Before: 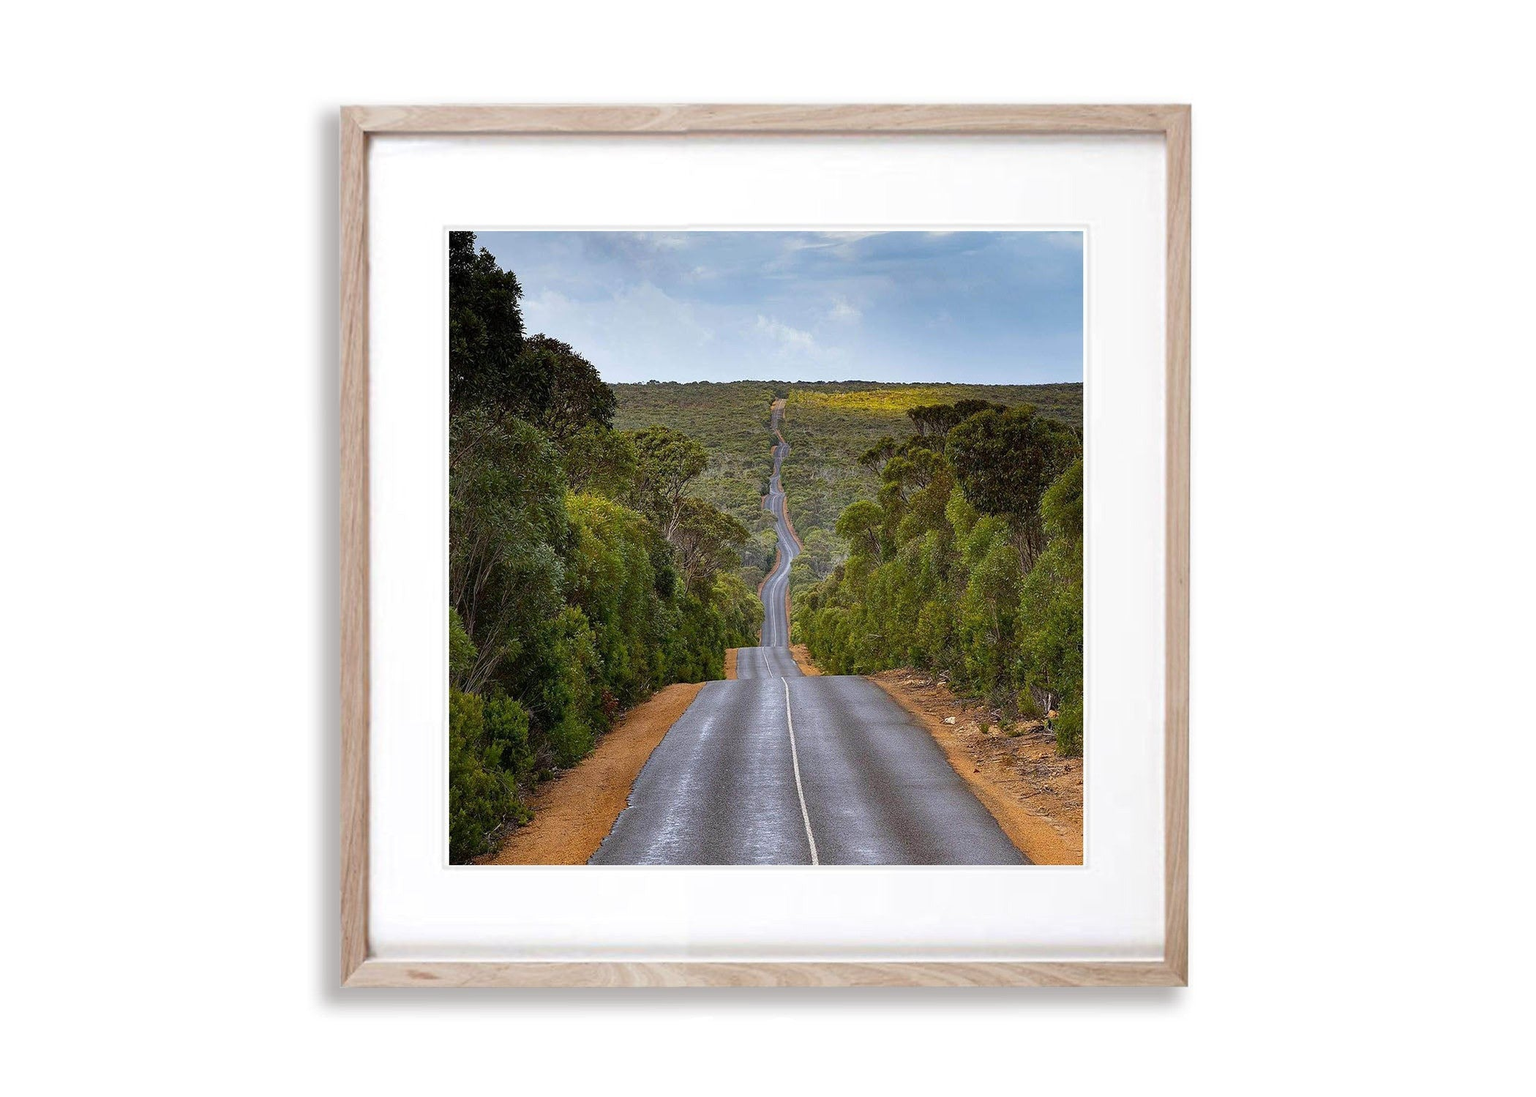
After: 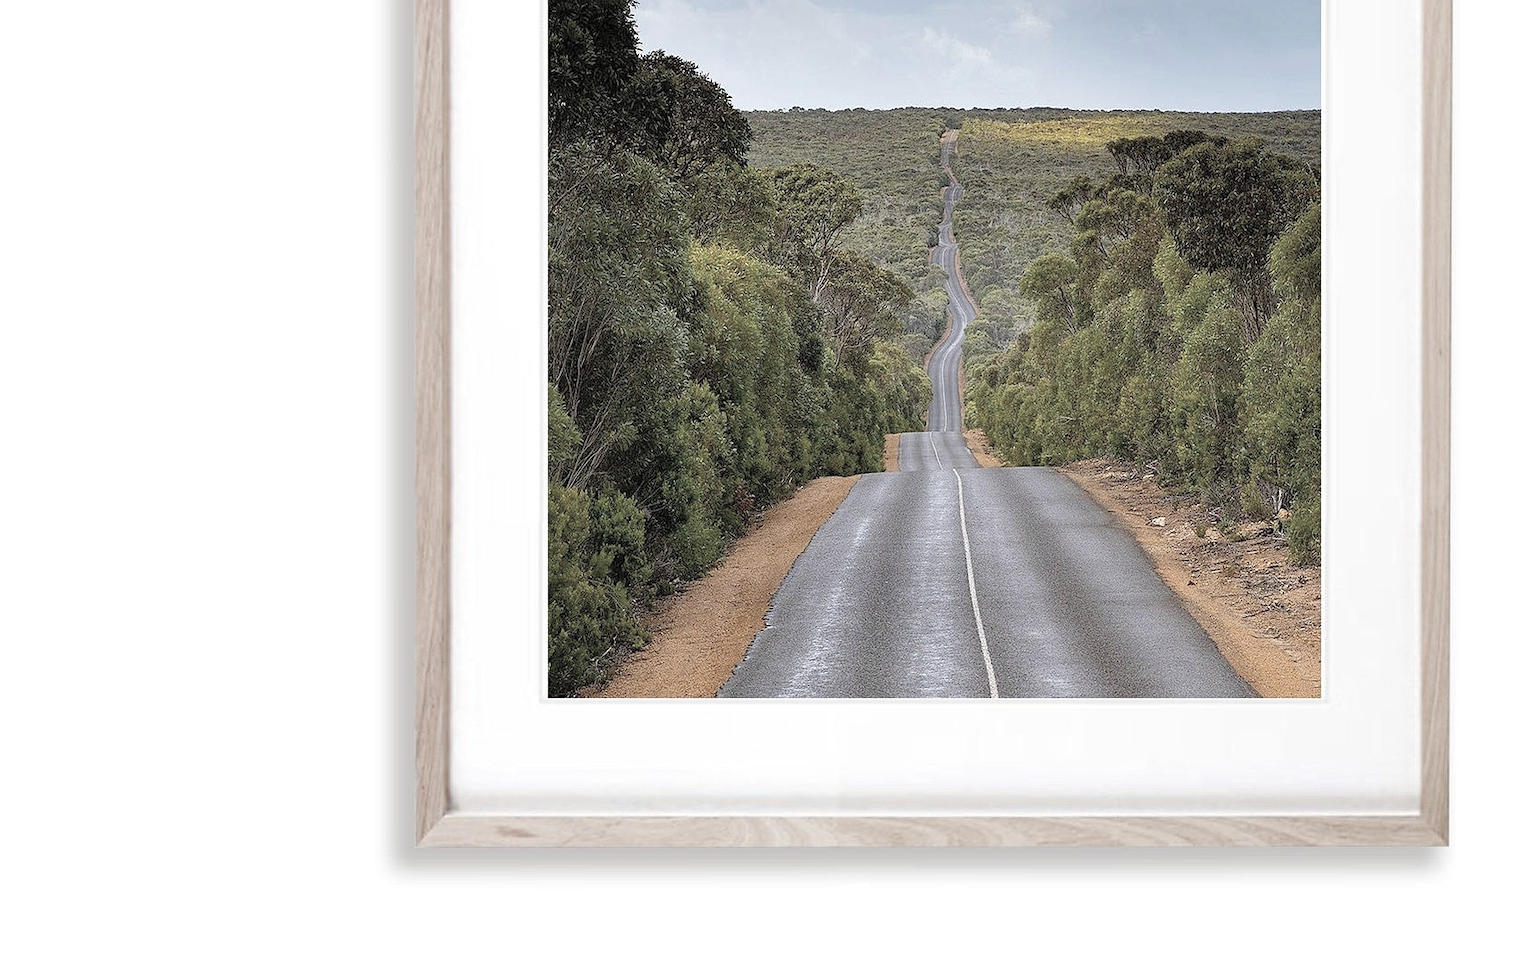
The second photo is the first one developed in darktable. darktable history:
sharpen: radius 1.23, amount 0.305, threshold 0.005
crop: top 26.695%, right 17.99%
contrast brightness saturation: brightness 0.18, saturation -0.49
